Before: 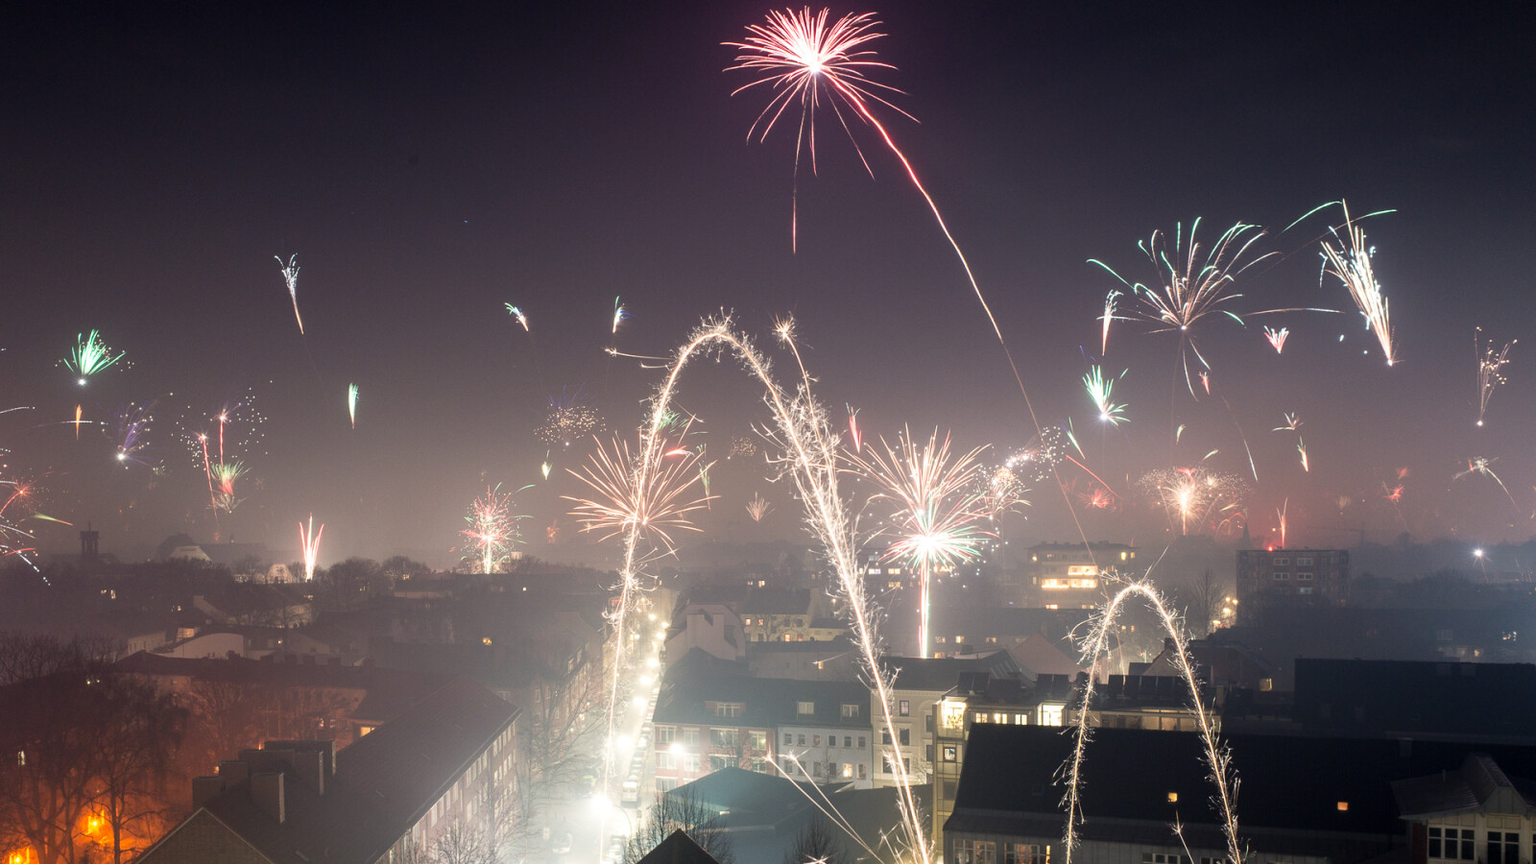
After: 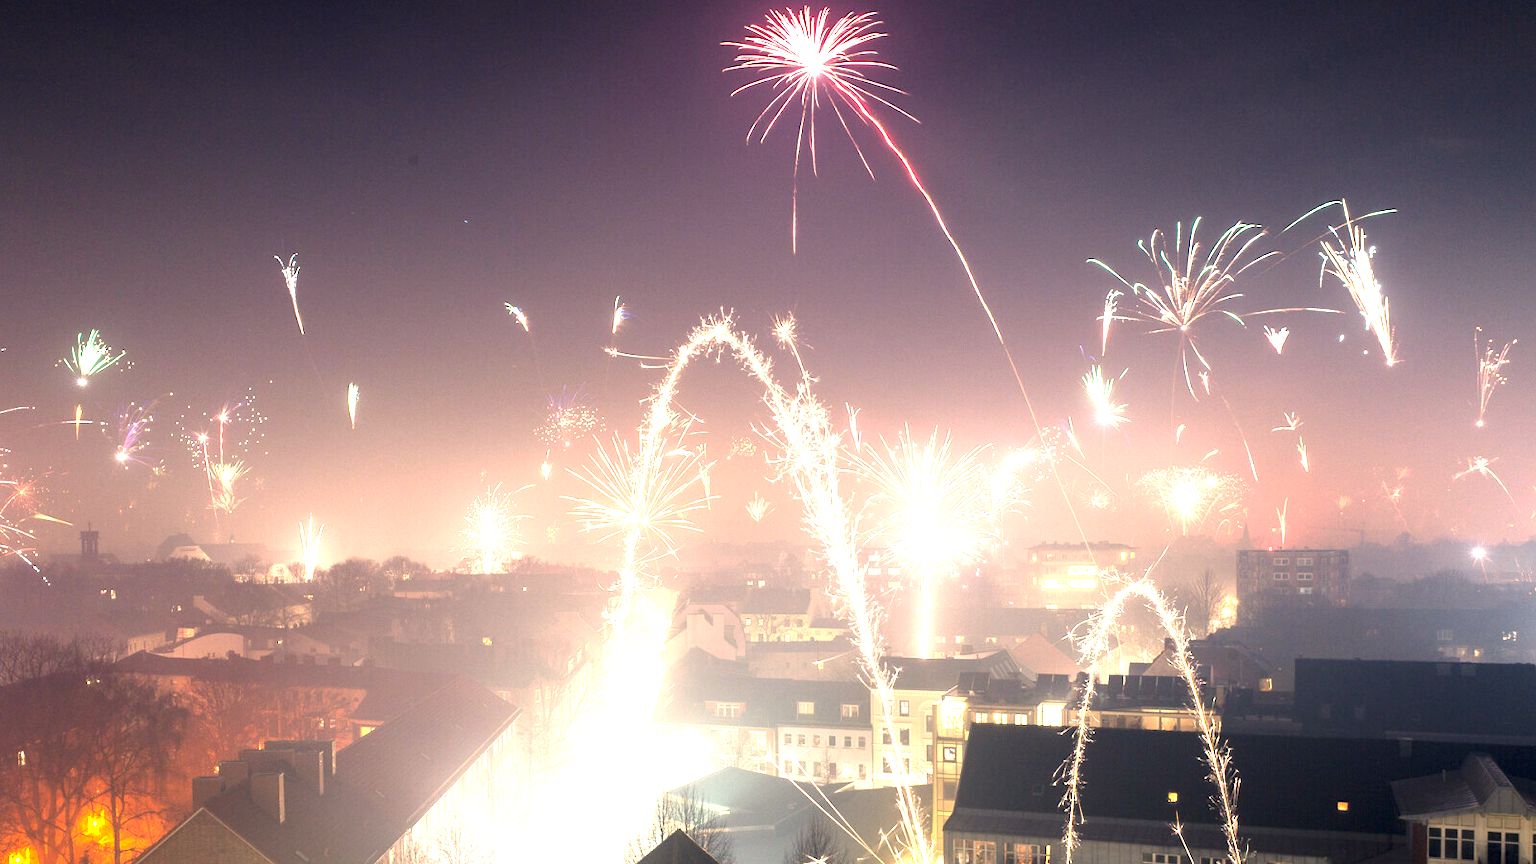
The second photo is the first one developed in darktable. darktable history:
color balance rgb: highlights gain › chroma 3.031%, highlights gain › hue 60.2°, perceptual saturation grading › global saturation 0.219%
color correction: highlights a* 3.92, highlights b* 5.15
exposure: black level correction 0, exposure 1.745 EV, compensate highlight preservation false
